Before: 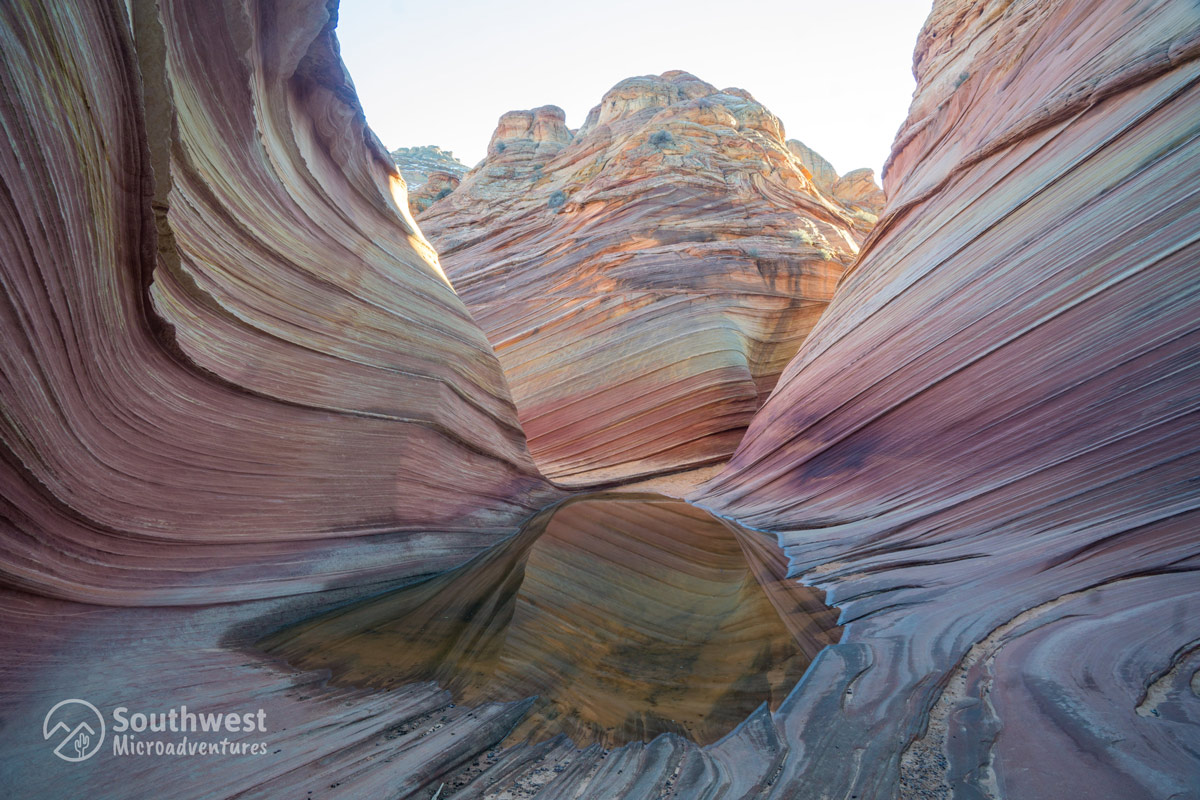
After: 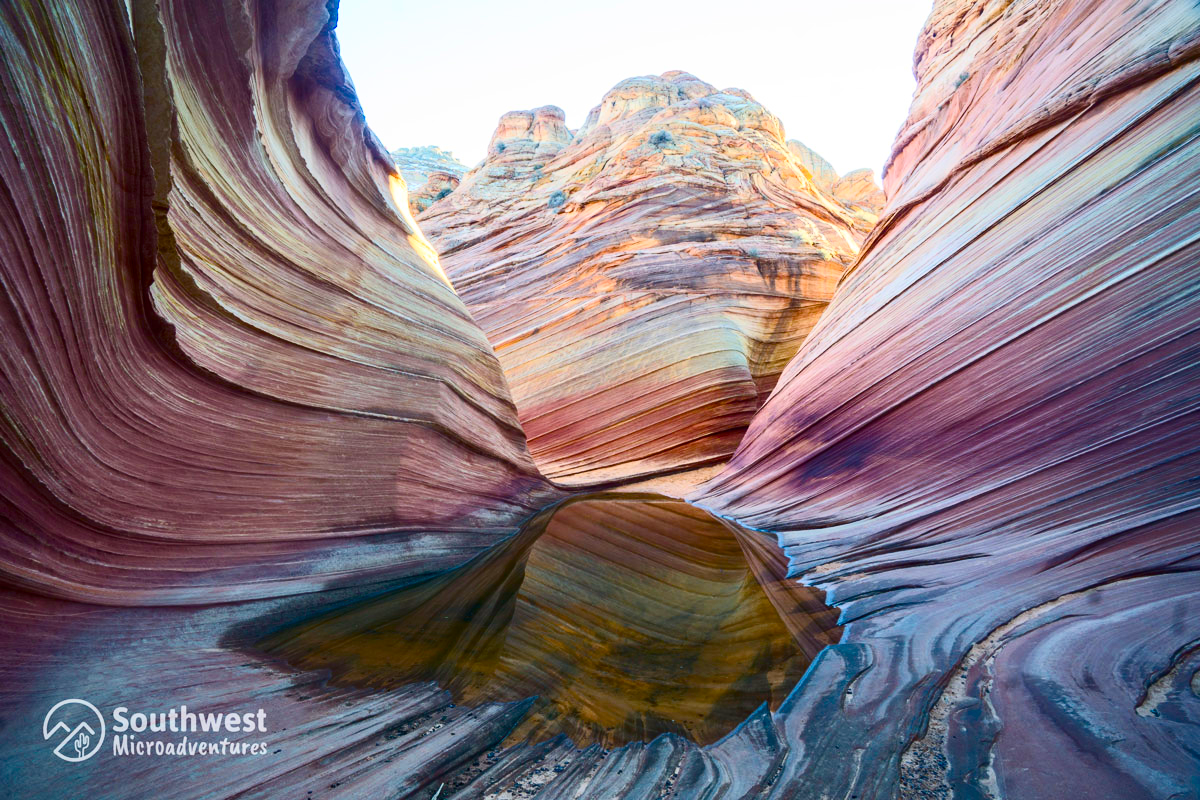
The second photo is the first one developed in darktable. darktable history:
color balance rgb: perceptual saturation grading › global saturation 20%, perceptual saturation grading › highlights -25%, perceptual saturation grading › shadows 50.52%, global vibrance 40.24%
contrast brightness saturation: contrast 0.39, brightness 0.1
